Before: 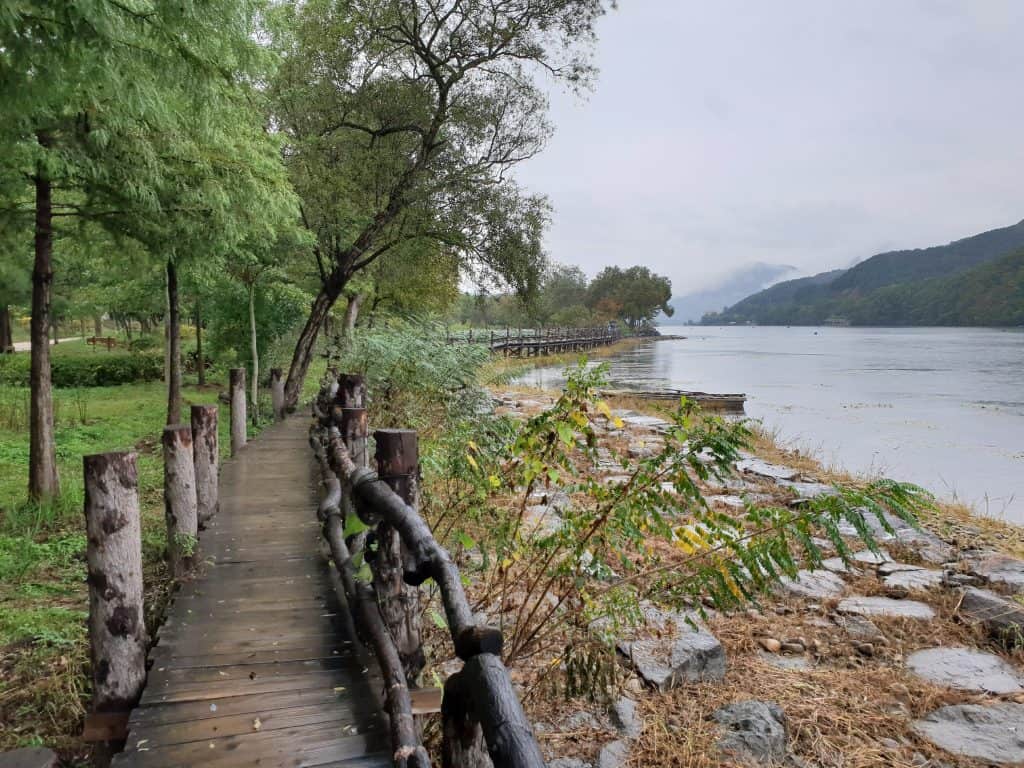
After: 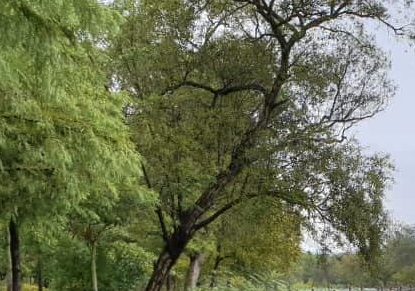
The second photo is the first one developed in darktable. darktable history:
velvia: on, module defaults
crop: left 15.452%, top 5.459%, right 43.956%, bottom 56.62%
color contrast: green-magenta contrast 0.8, blue-yellow contrast 1.1, unbound 0
